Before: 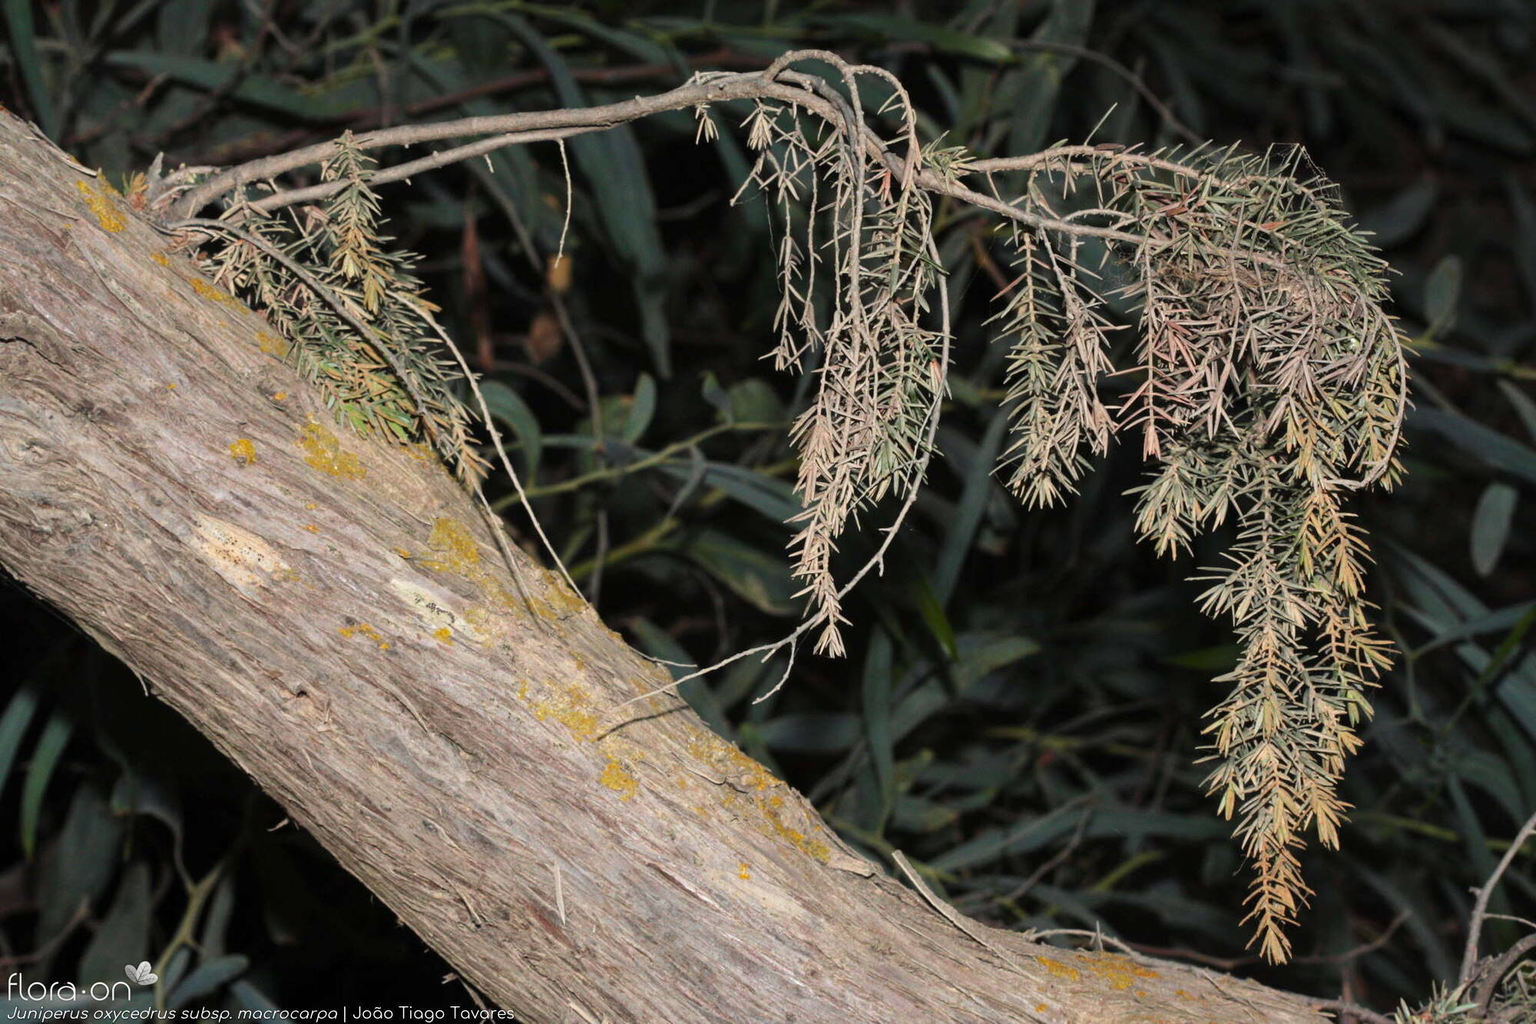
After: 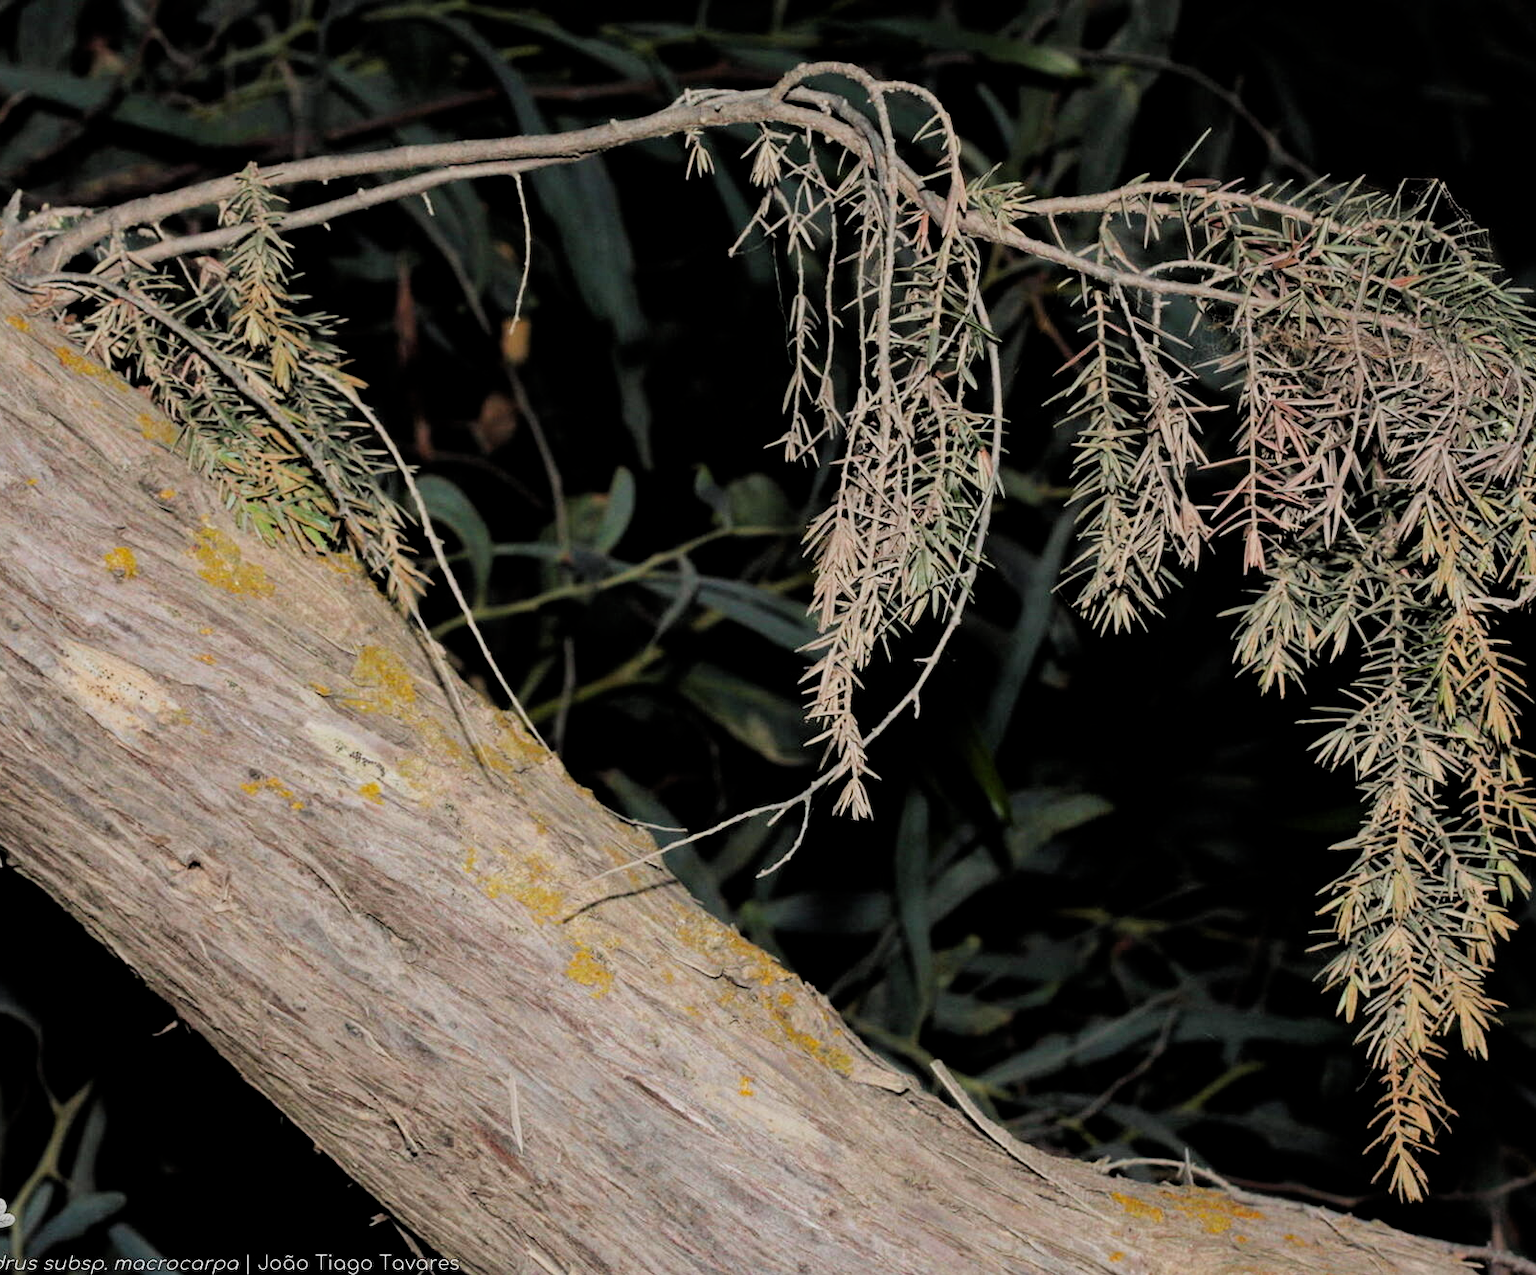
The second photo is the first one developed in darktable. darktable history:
crop and rotate: left 9.504%, right 10.286%
filmic rgb: black relative exposure -7.6 EV, white relative exposure 4.65 EV, target black luminance 0%, hardness 3.5, latitude 50.39%, contrast 1.033, highlights saturation mix 9.45%, shadows ↔ highlights balance -0.207%
color balance rgb: shadows lift › luminance -20.371%, perceptual saturation grading › global saturation 0.315%, perceptual saturation grading › mid-tones 10.999%, global vibrance 0.583%
